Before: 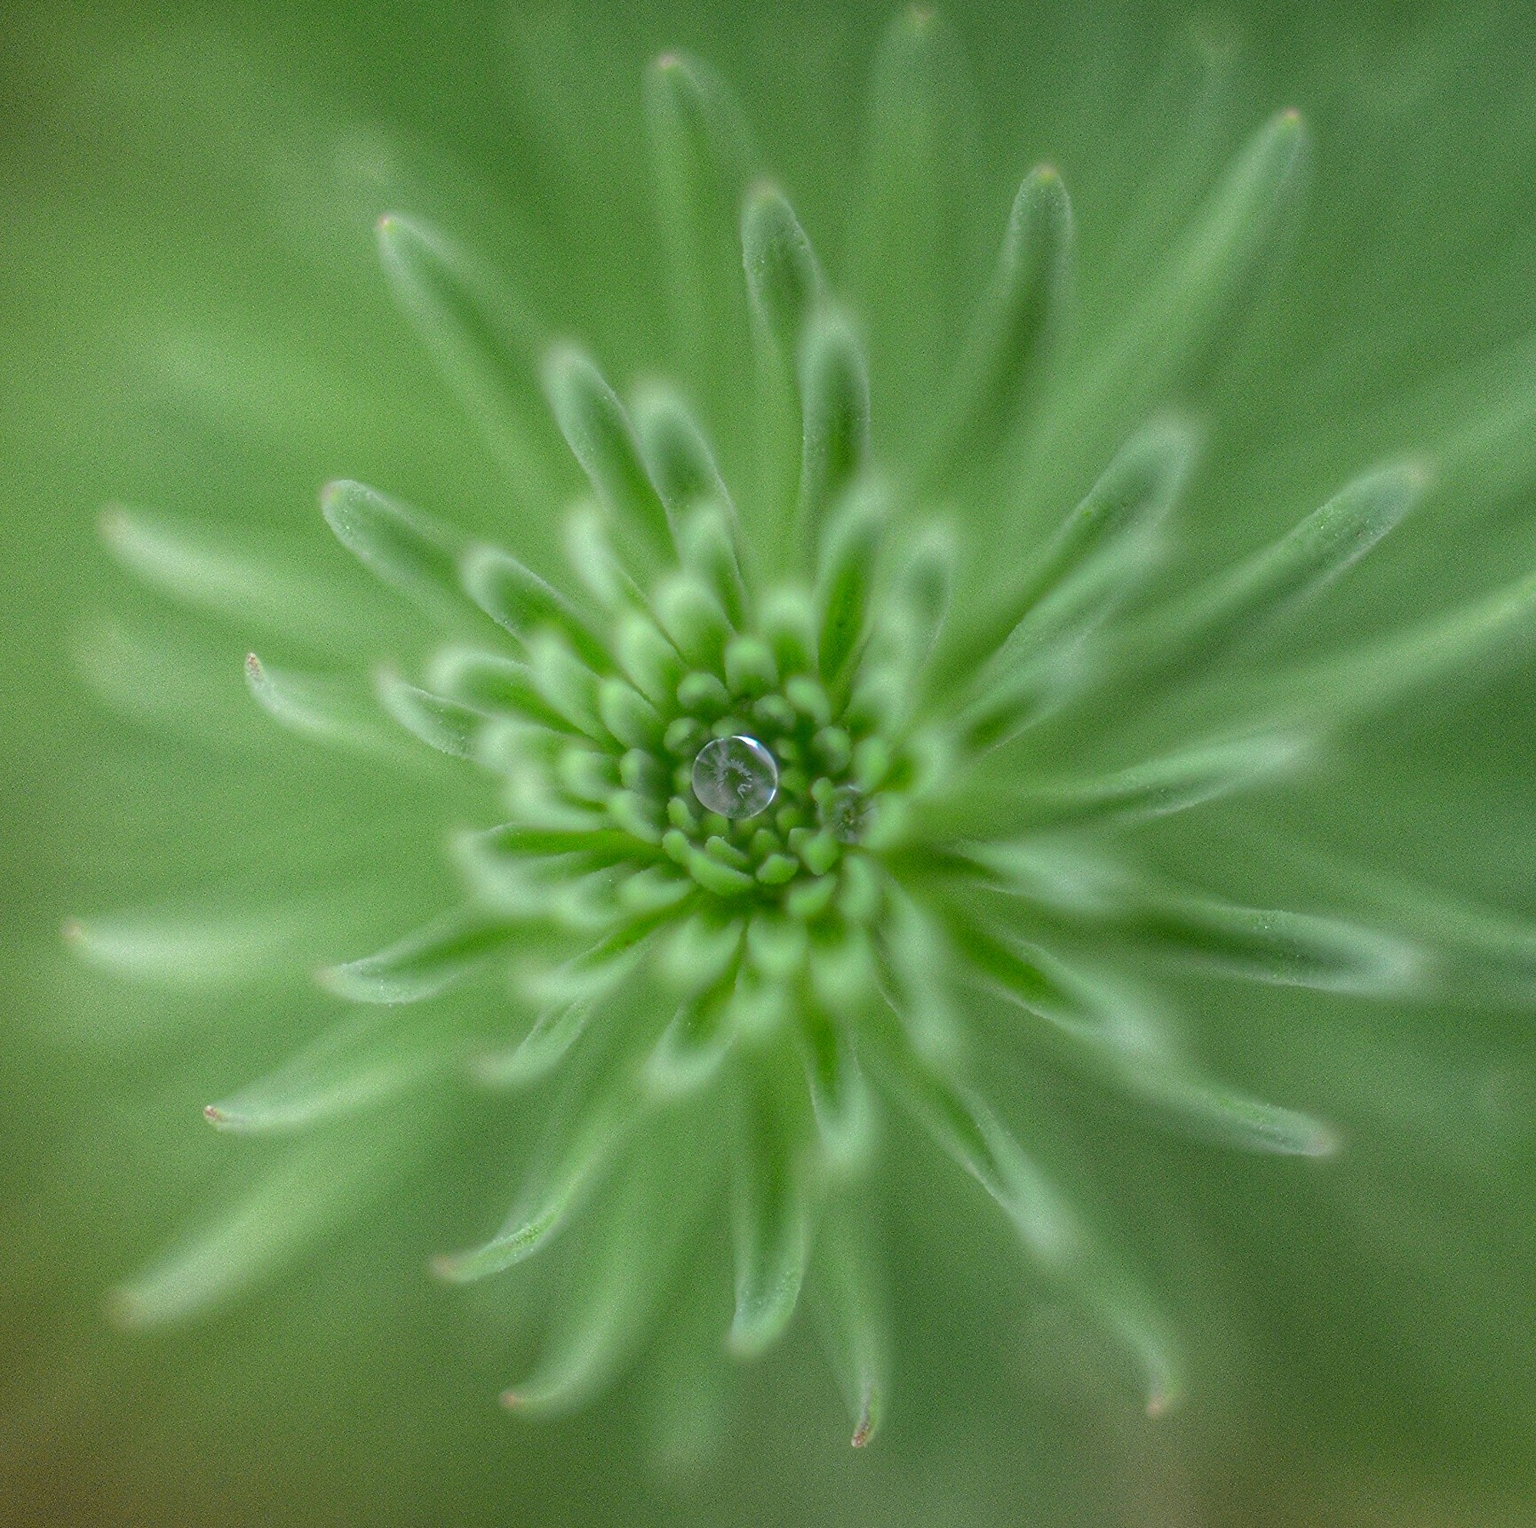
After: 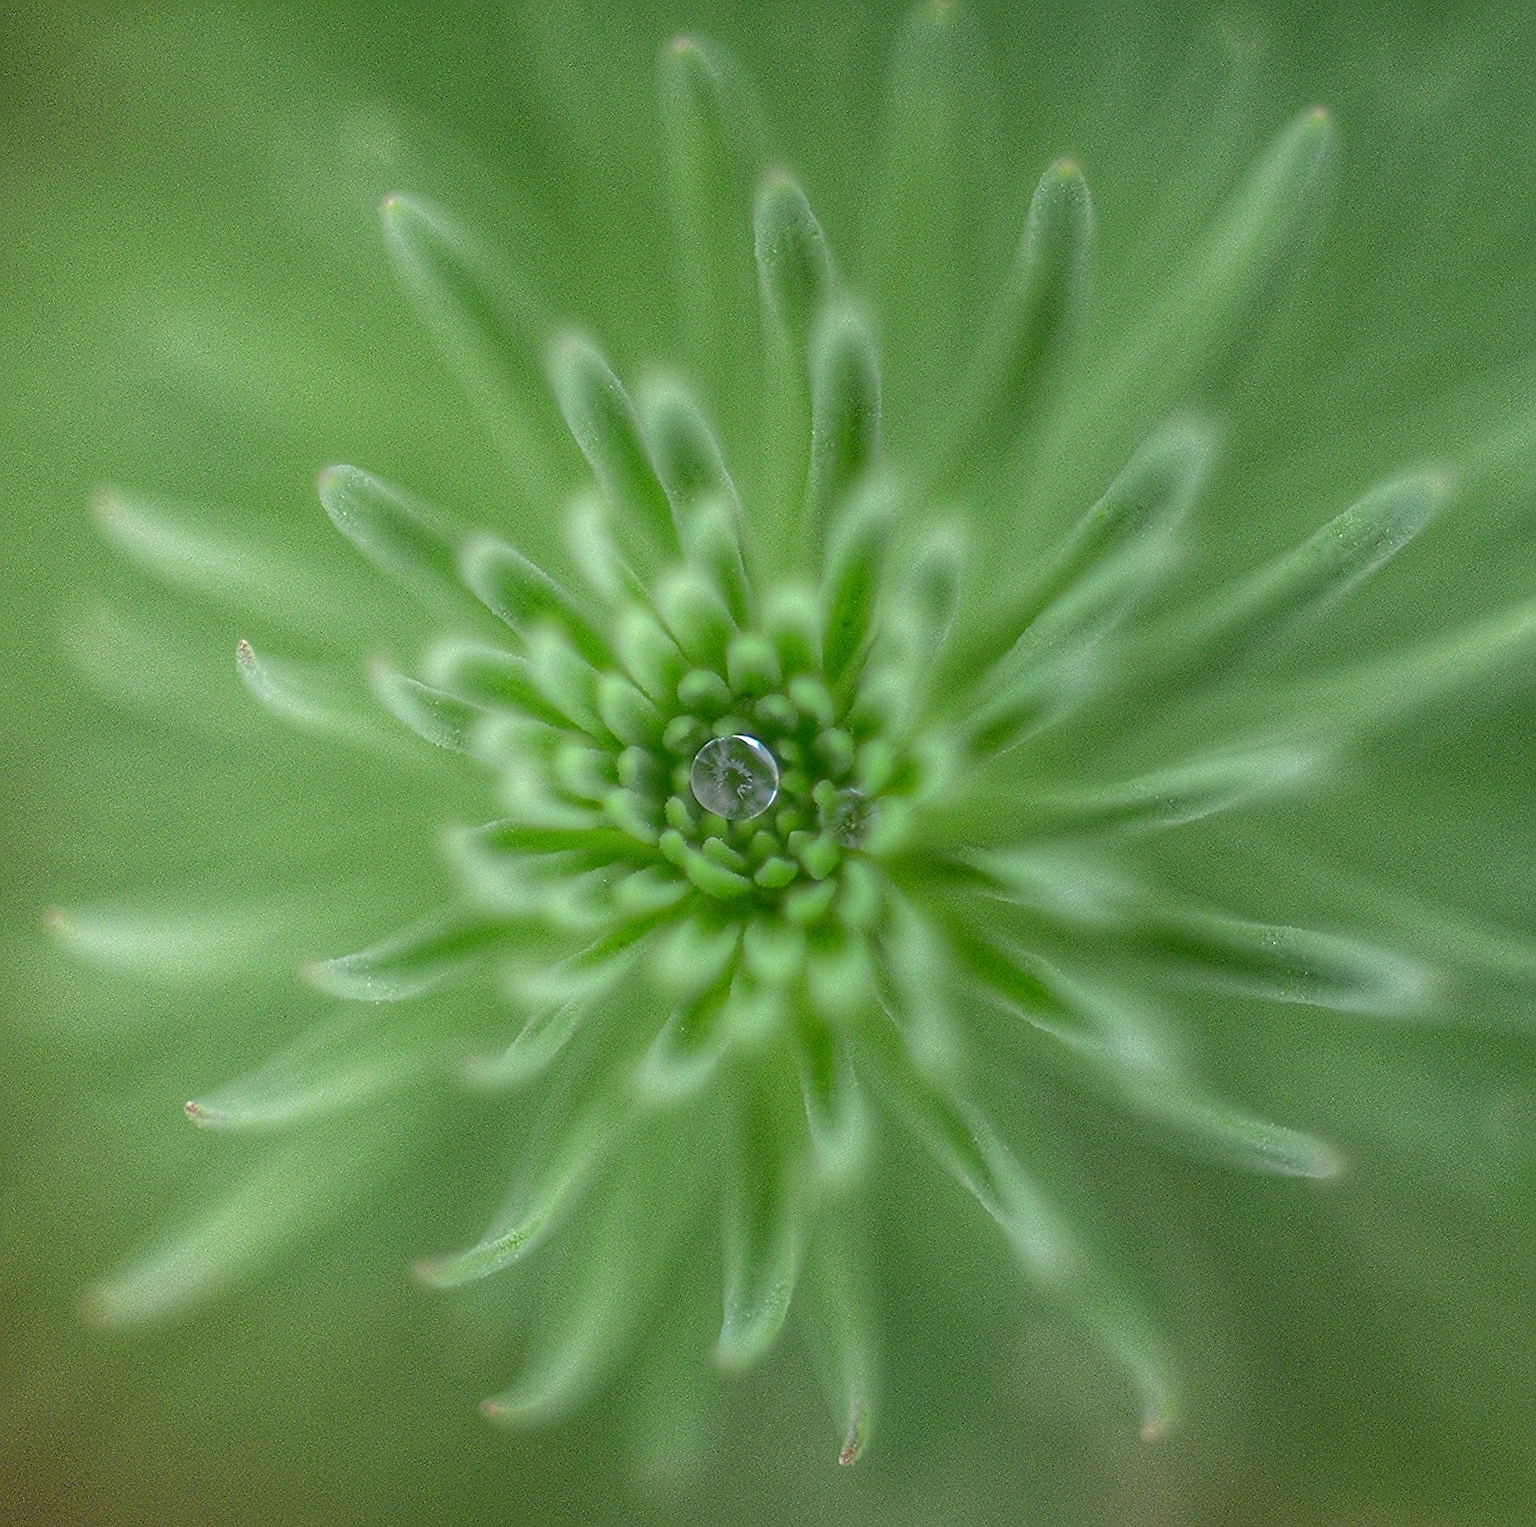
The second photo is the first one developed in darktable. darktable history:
sharpen: on, module defaults
crop and rotate: angle -1.27°
